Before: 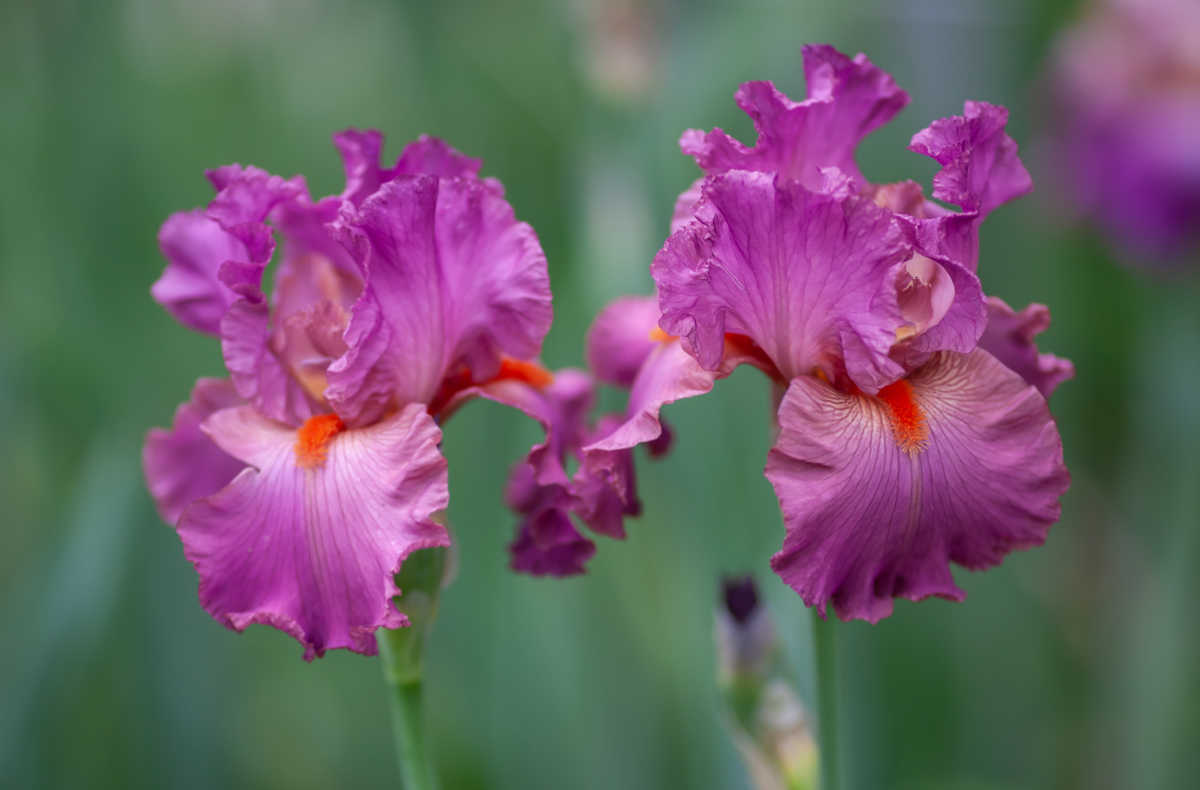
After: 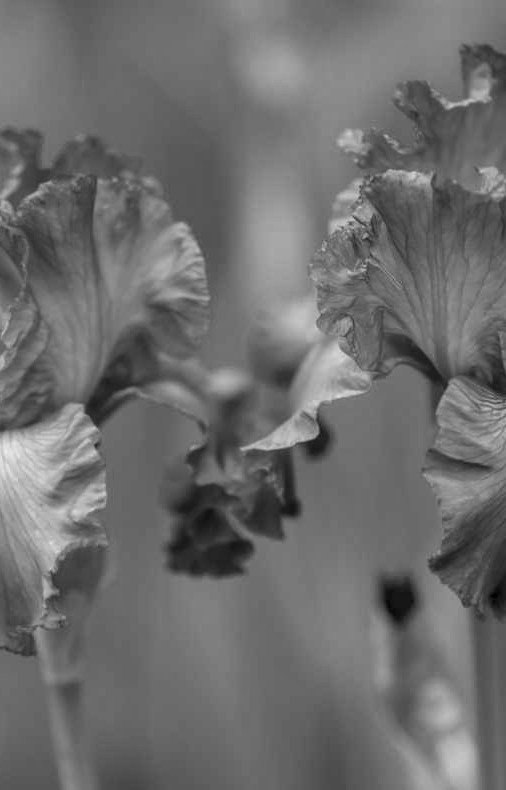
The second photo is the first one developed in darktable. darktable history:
color calibration: output R [0.946, 0.065, -0.013, 0], output G [-0.246, 1.264, -0.017, 0], output B [0.046, -0.098, 1.05, 0], illuminant custom, x 0.344, y 0.359, temperature 5045.54 K
local contrast: on, module defaults
crop: left 28.583%, right 29.231%
monochrome: on, module defaults
